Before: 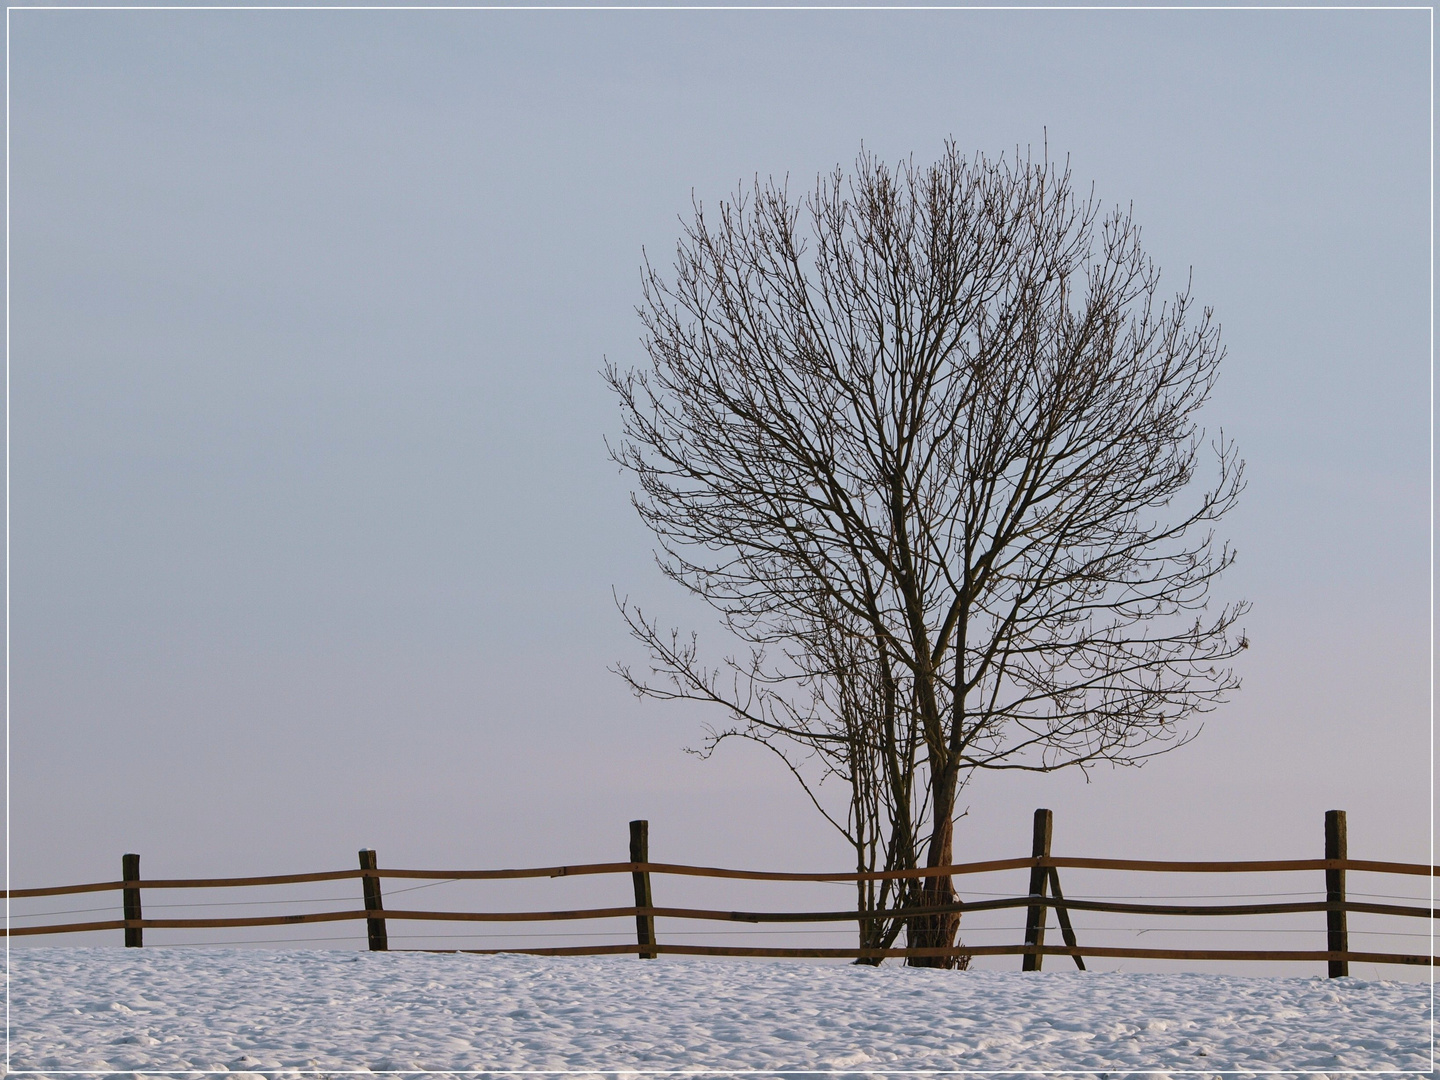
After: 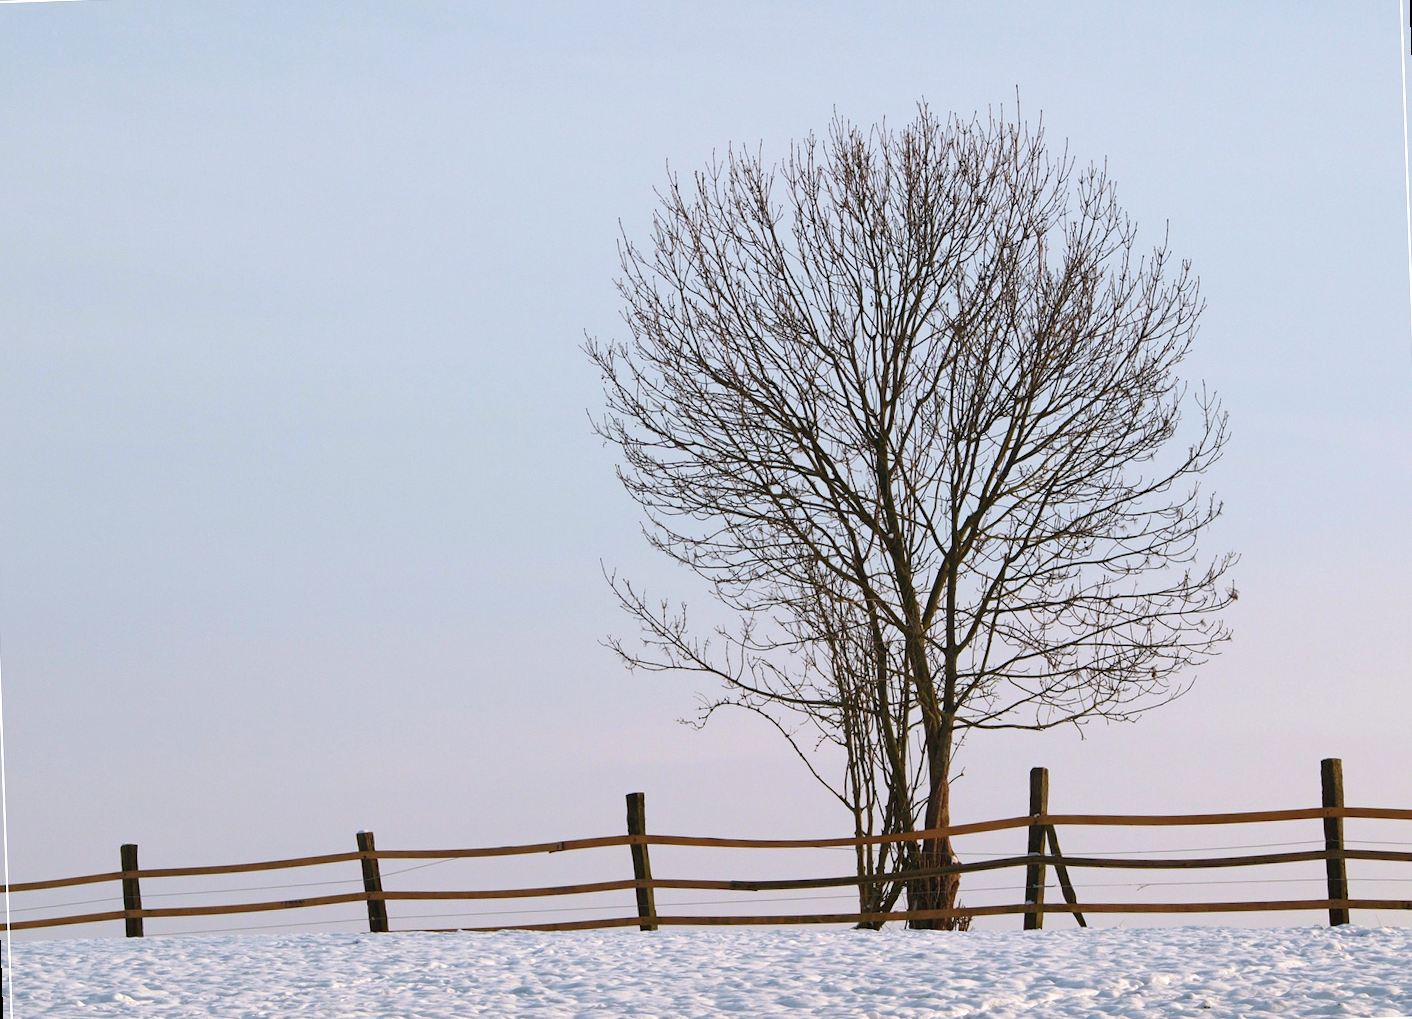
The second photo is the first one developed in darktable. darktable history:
levels: levels [0, 0.478, 1]
rotate and perspective: rotation -2°, crop left 0.022, crop right 0.978, crop top 0.049, crop bottom 0.951
exposure: black level correction 0.001, exposure 0.5 EV, compensate exposure bias true, compensate highlight preservation false
